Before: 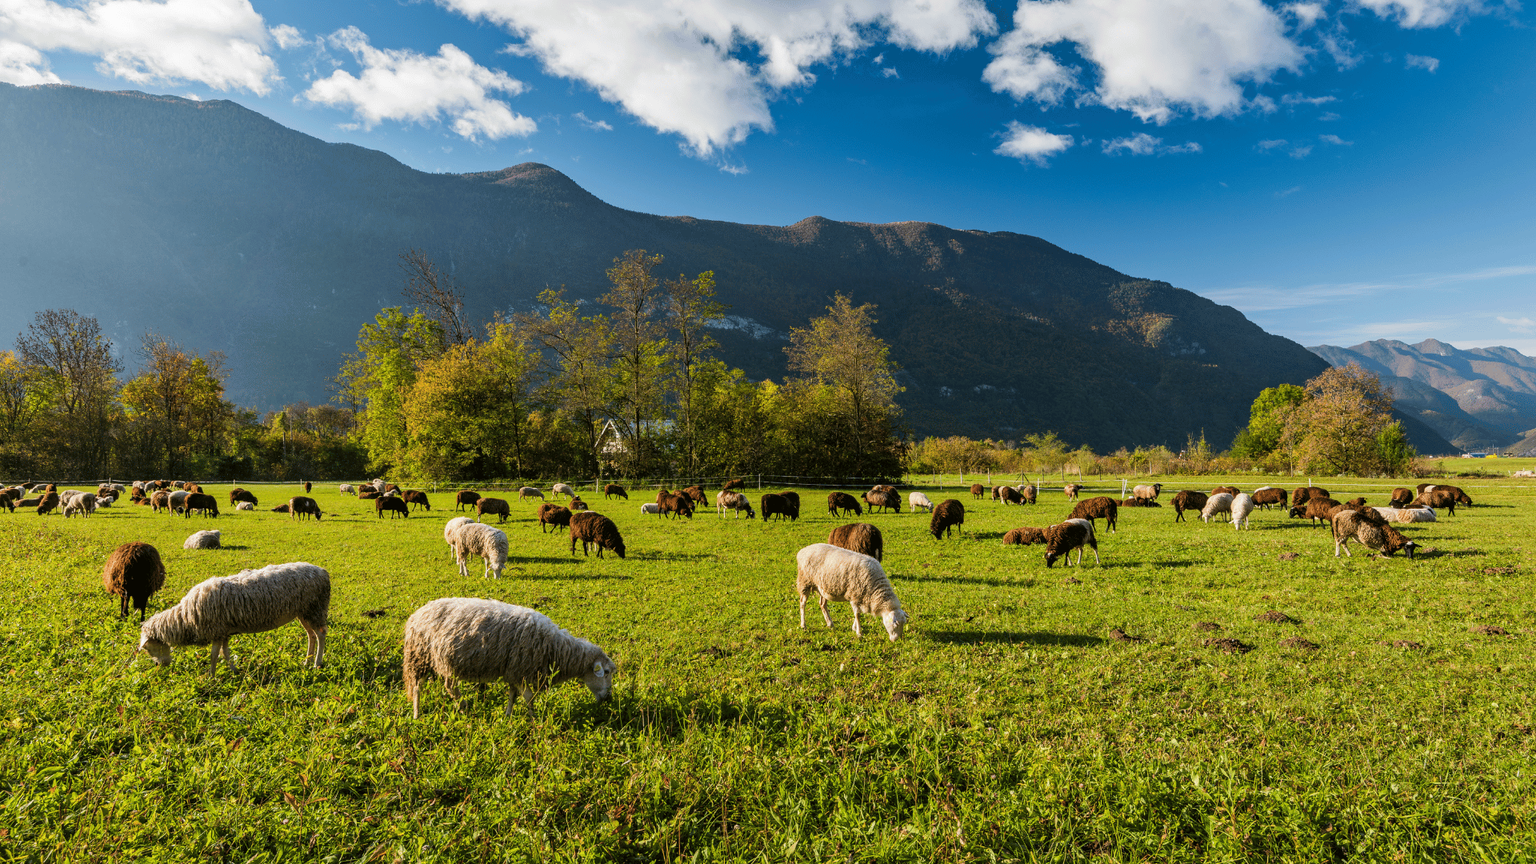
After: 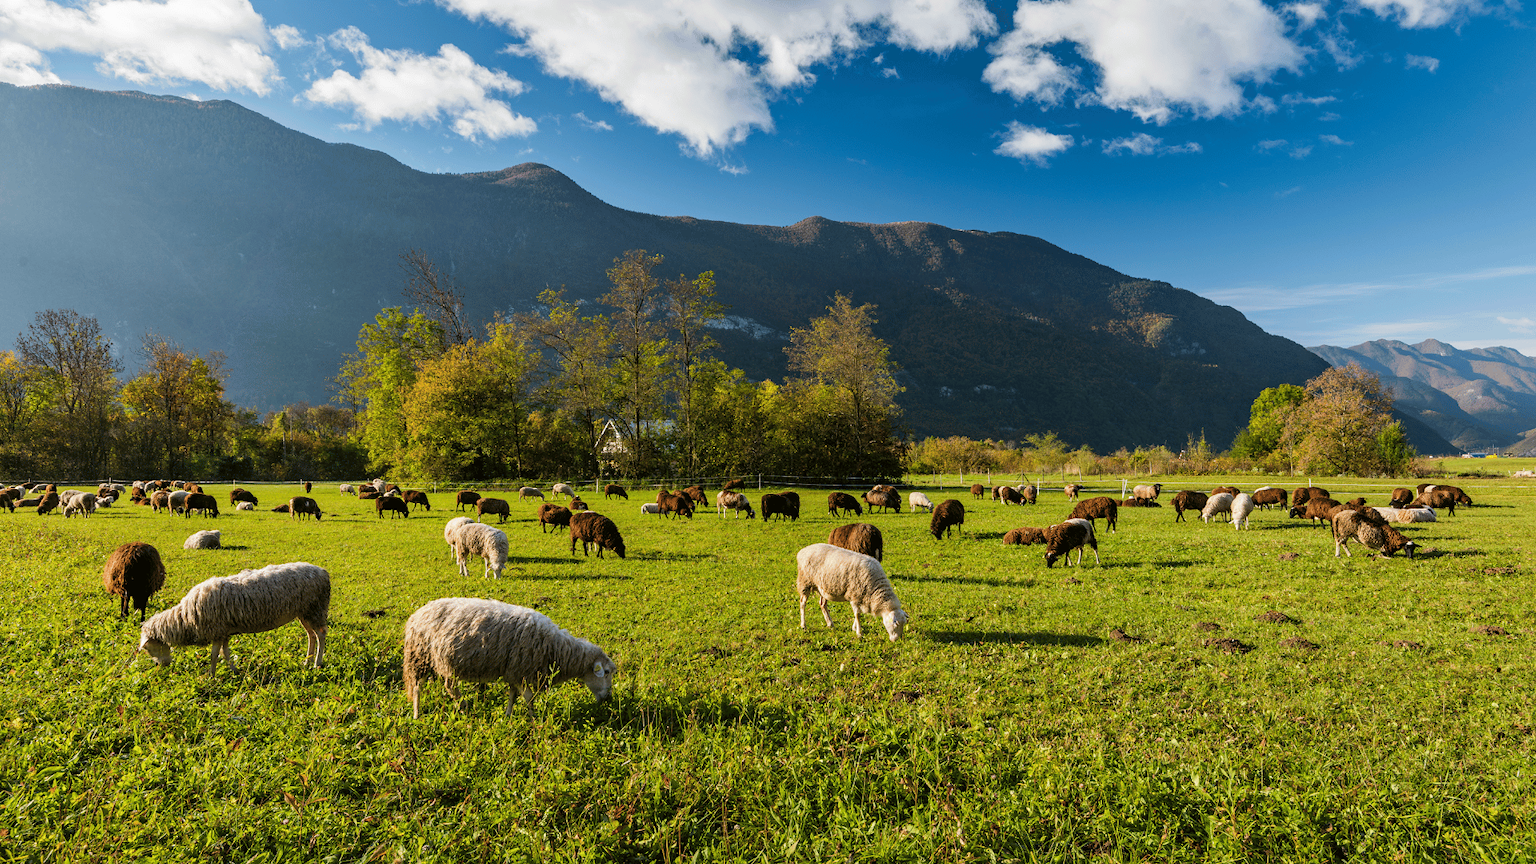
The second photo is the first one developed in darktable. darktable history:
sharpen: radius 5.325, amount 0.312, threshold 26.433
tone equalizer: -8 EV 0.06 EV, smoothing diameter 25%, edges refinement/feathering 10, preserve details guided filter
